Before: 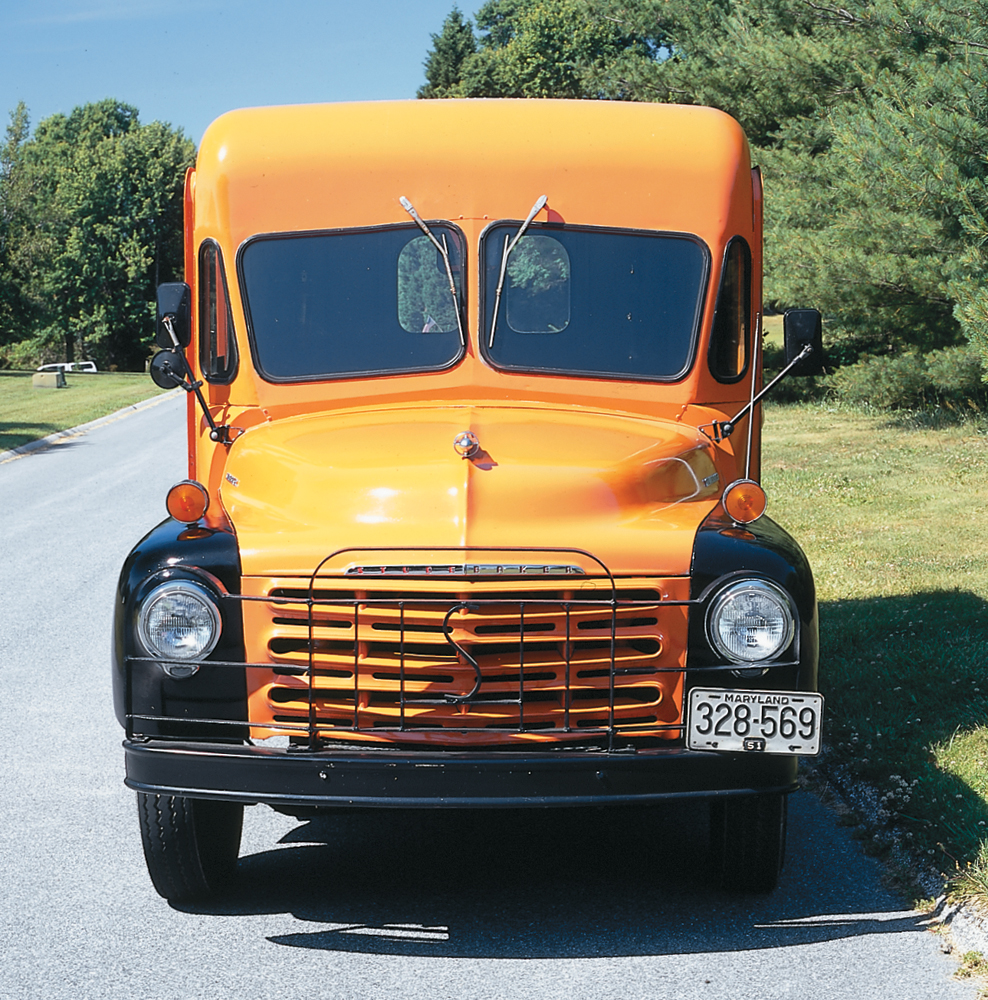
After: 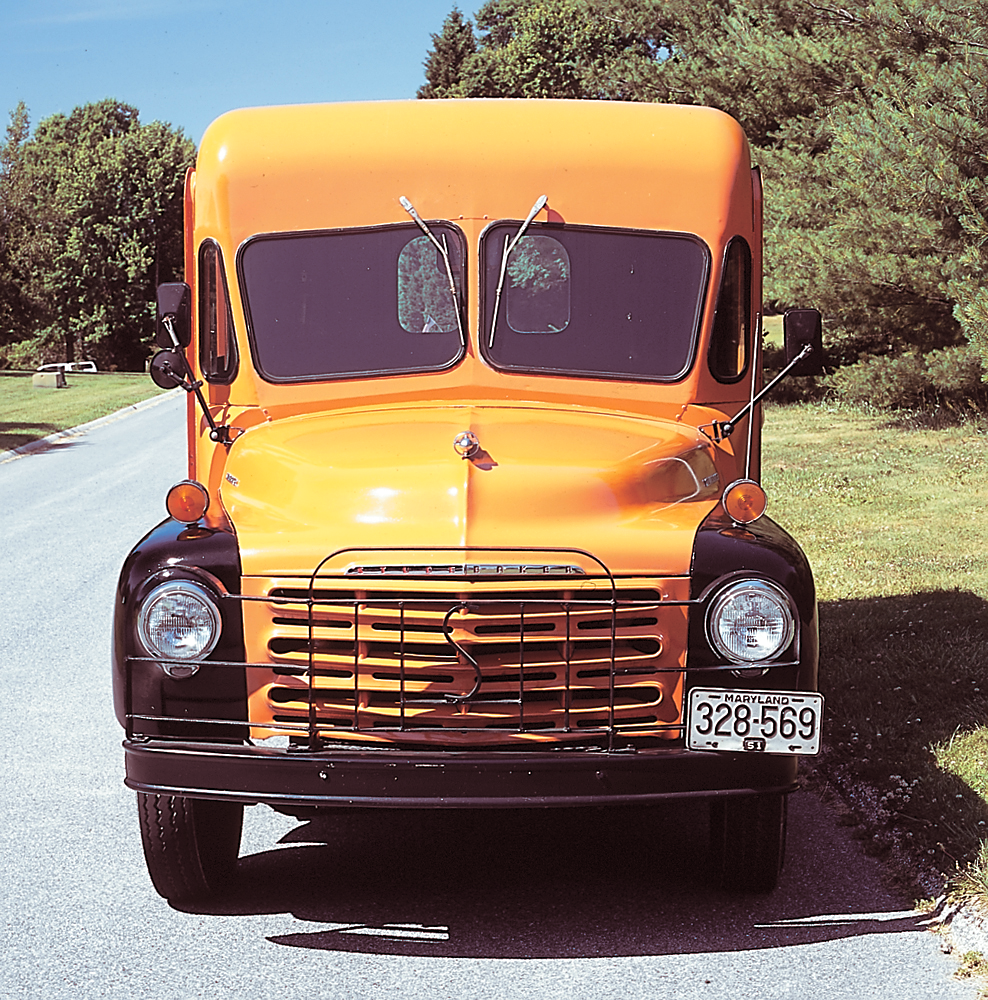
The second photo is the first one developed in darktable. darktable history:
sharpen: on, module defaults
exposure: exposure 0.042 EV
split-toning: highlights › hue 104.4°, highlights › saturation 0.17
